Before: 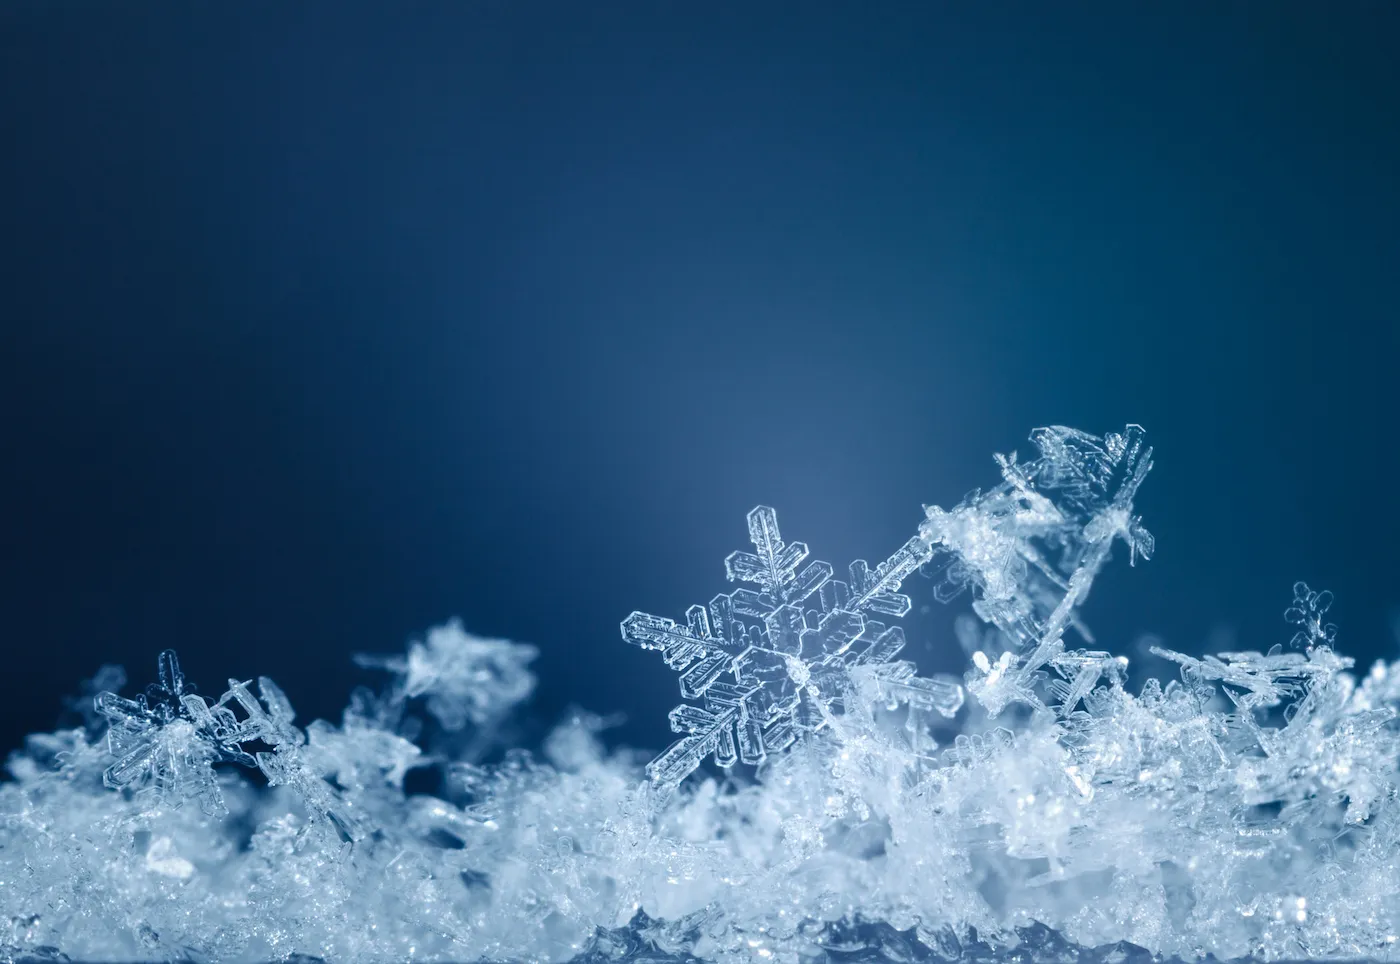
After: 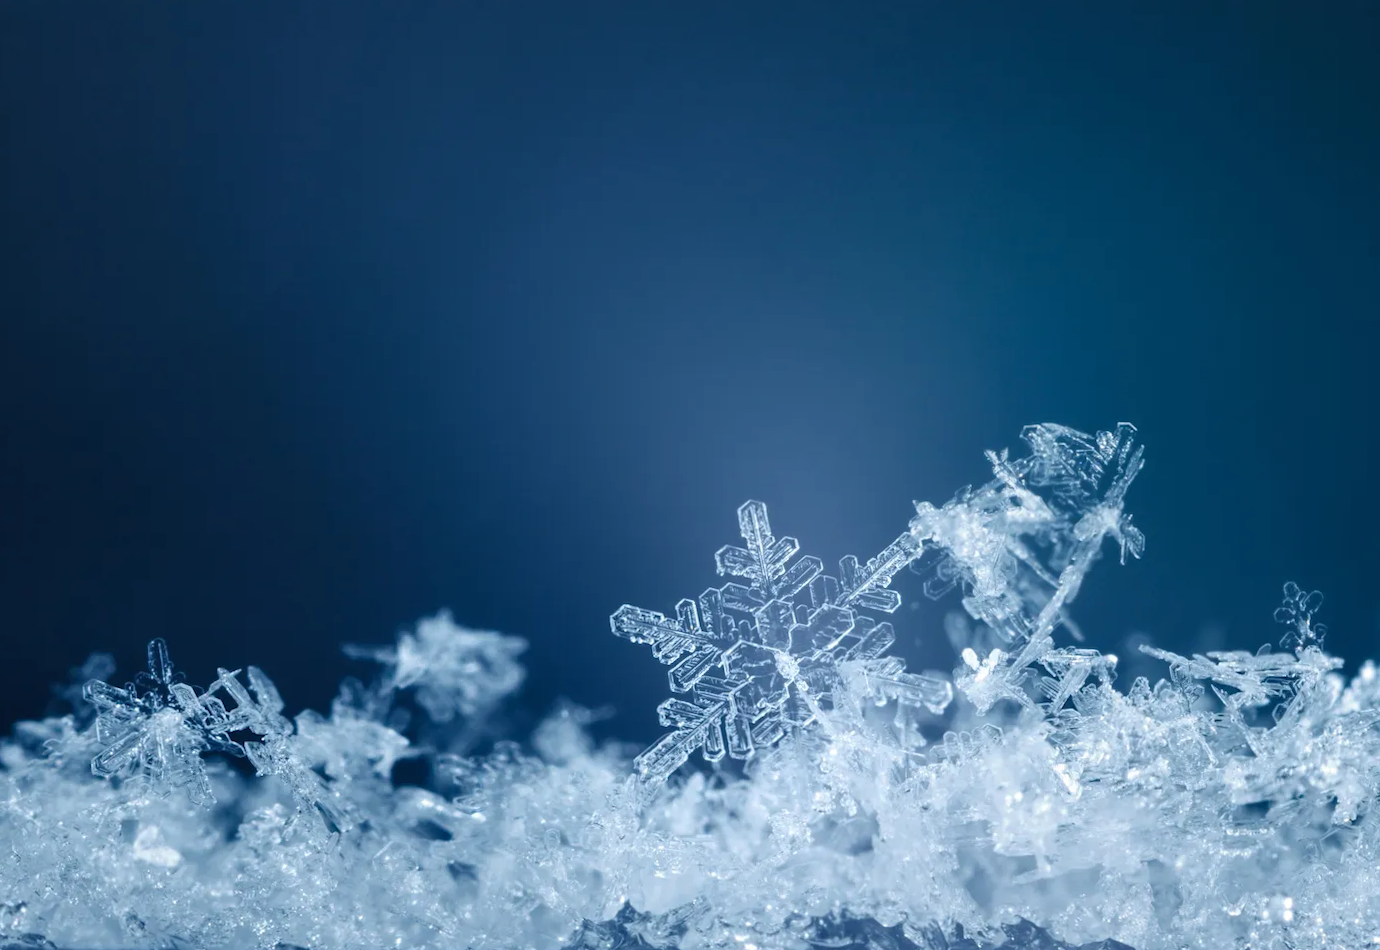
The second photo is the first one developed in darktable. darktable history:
crop and rotate: angle -0.571°
